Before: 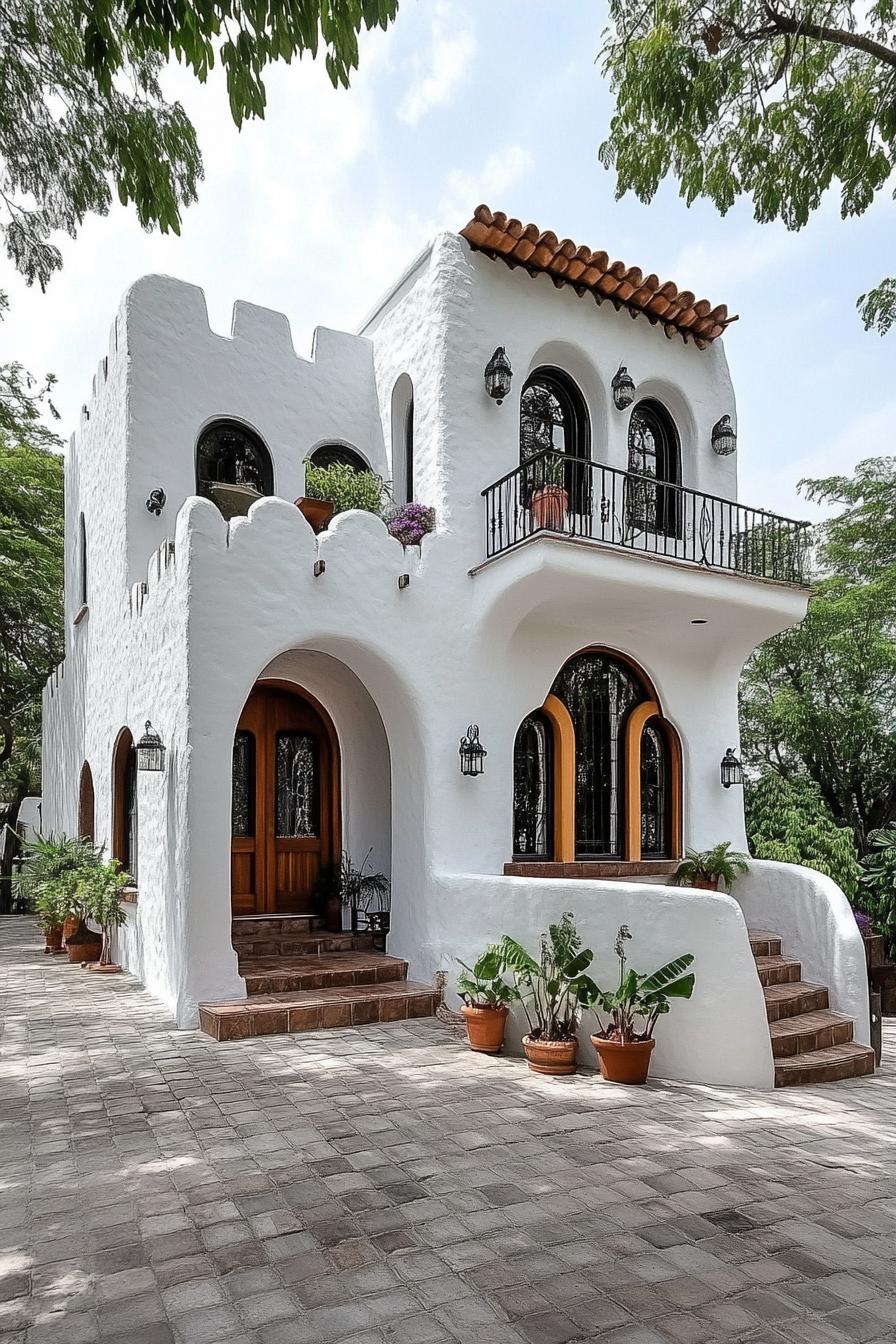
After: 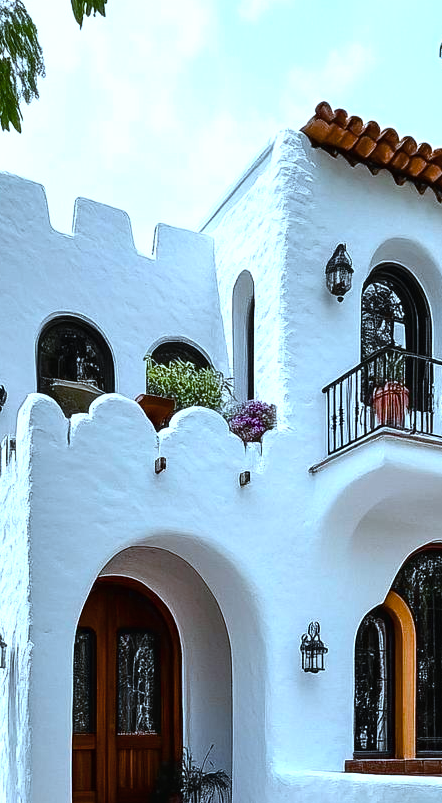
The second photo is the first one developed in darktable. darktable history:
color balance rgb: shadows lift › luminance -10.015%, global offset › luminance 0.232%, linear chroma grading › global chroma 0.467%, perceptual saturation grading › global saturation 20%, perceptual saturation grading › highlights -25.342%, perceptual saturation grading › shadows 25.204%, perceptual brilliance grading › global brilliance 21.45%, perceptual brilliance grading › shadows -34.54%, global vibrance 16.787%, saturation formula JzAzBz (2021)
crop: left 17.846%, top 7.677%, right 32.812%, bottom 32.568%
color correction: highlights a* -8.75, highlights b* -23.93
